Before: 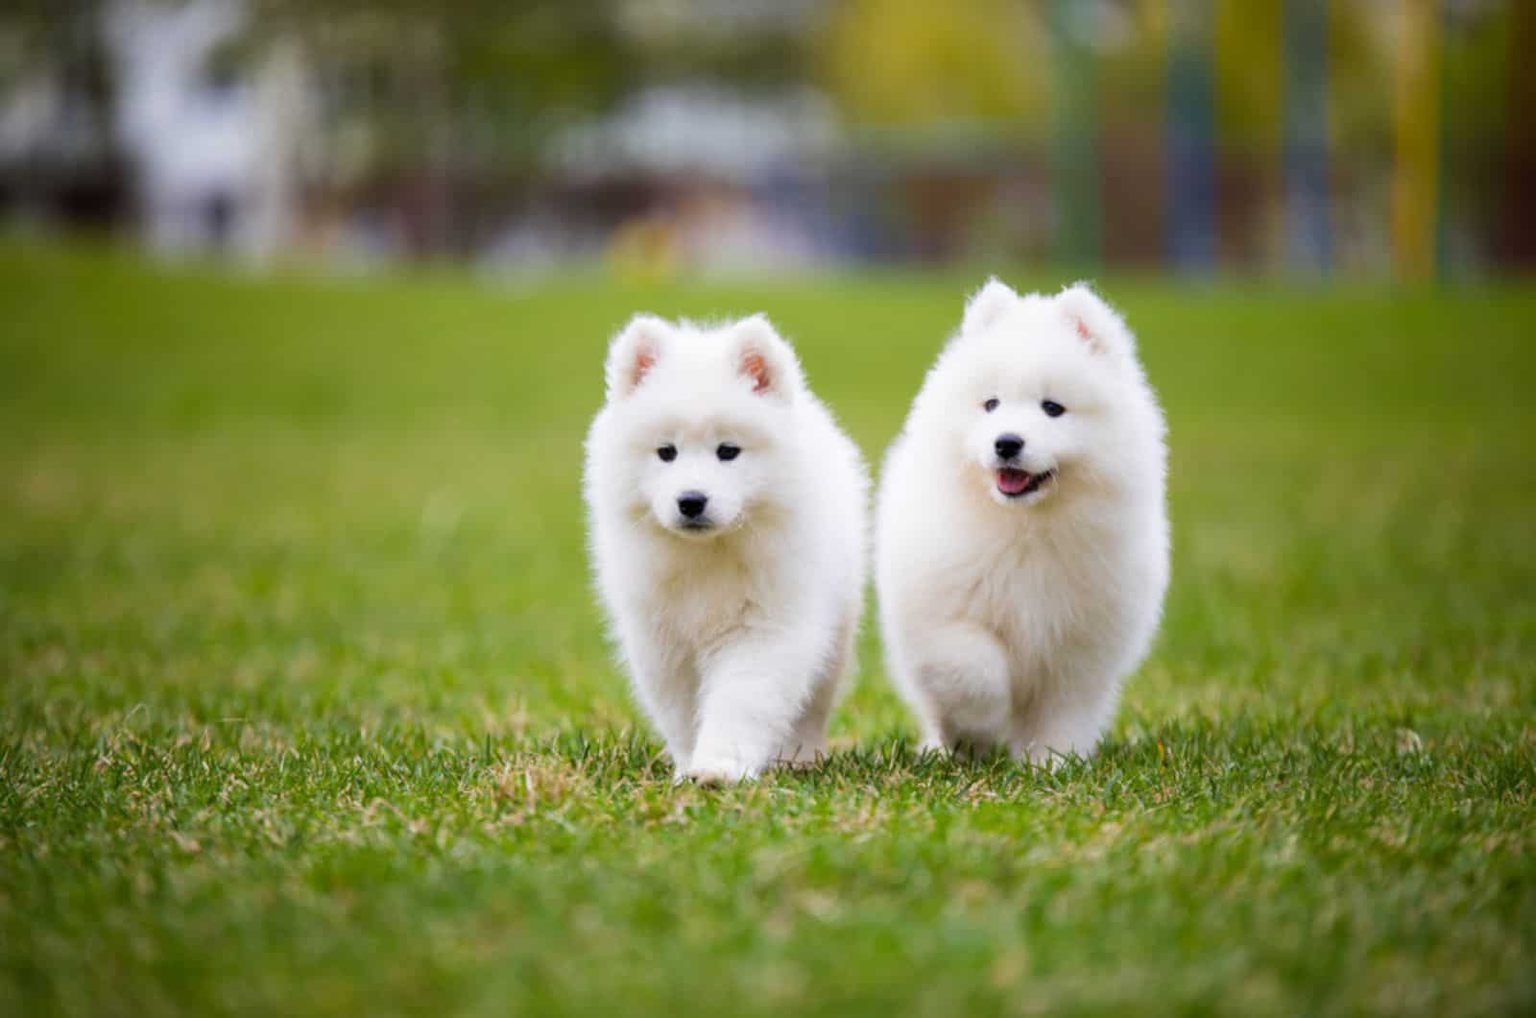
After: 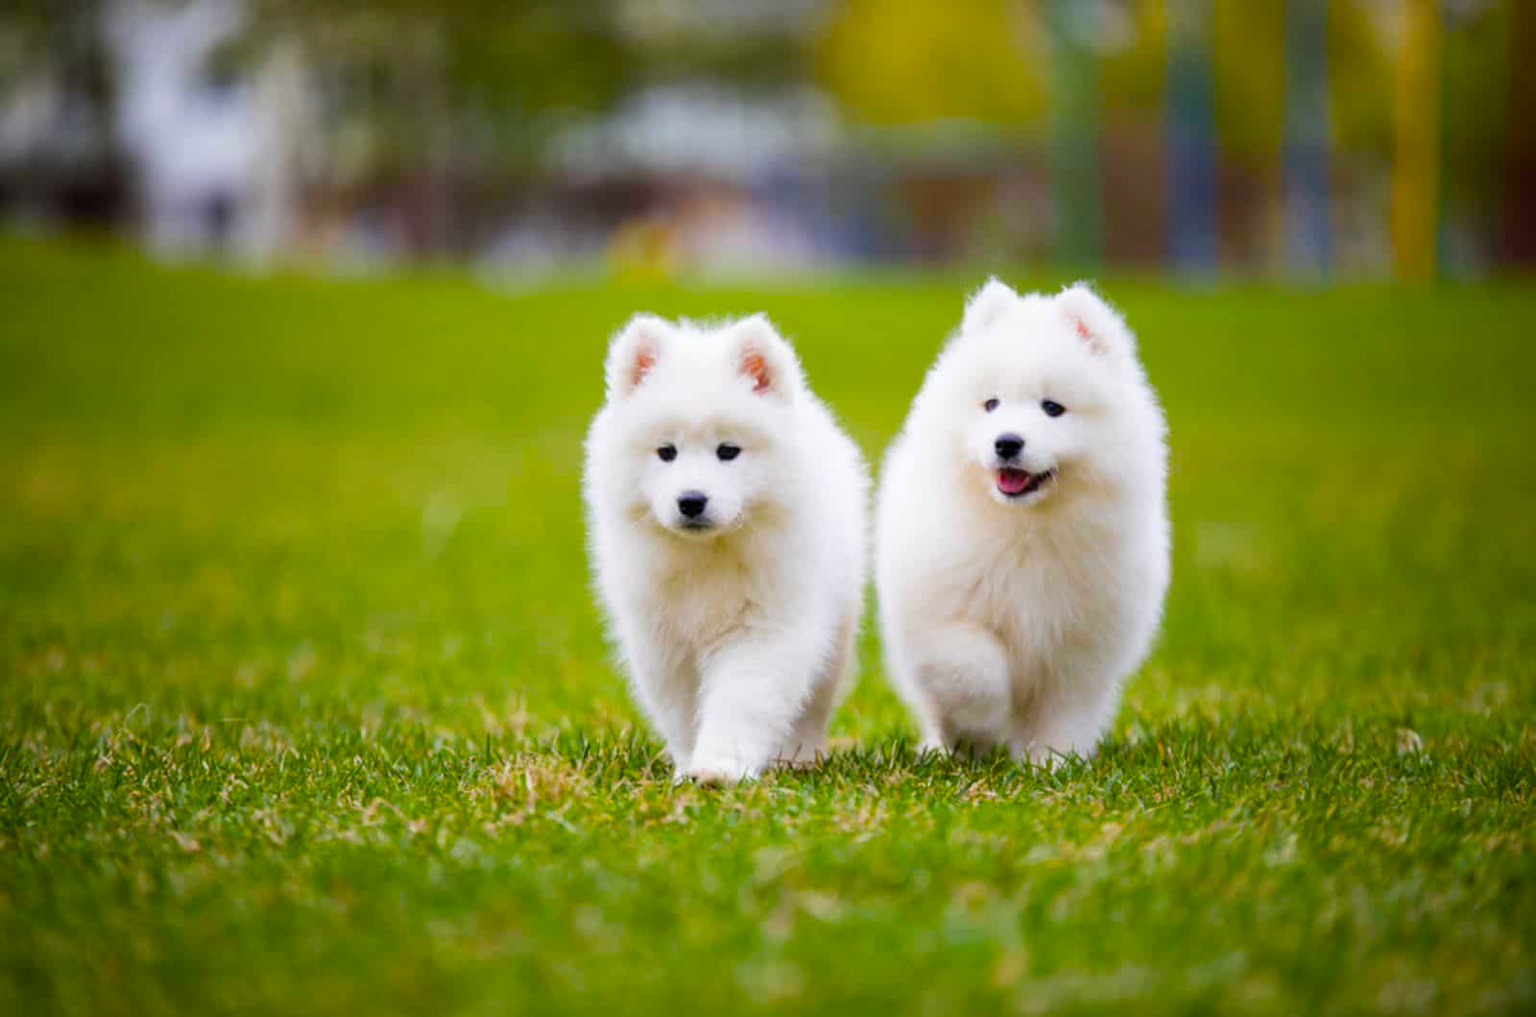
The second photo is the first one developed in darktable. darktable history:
color balance rgb: linear chroma grading › global chroma 15.475%, perceptual saturation grading › global saturation 25.112%, global vibrance -24.172%
